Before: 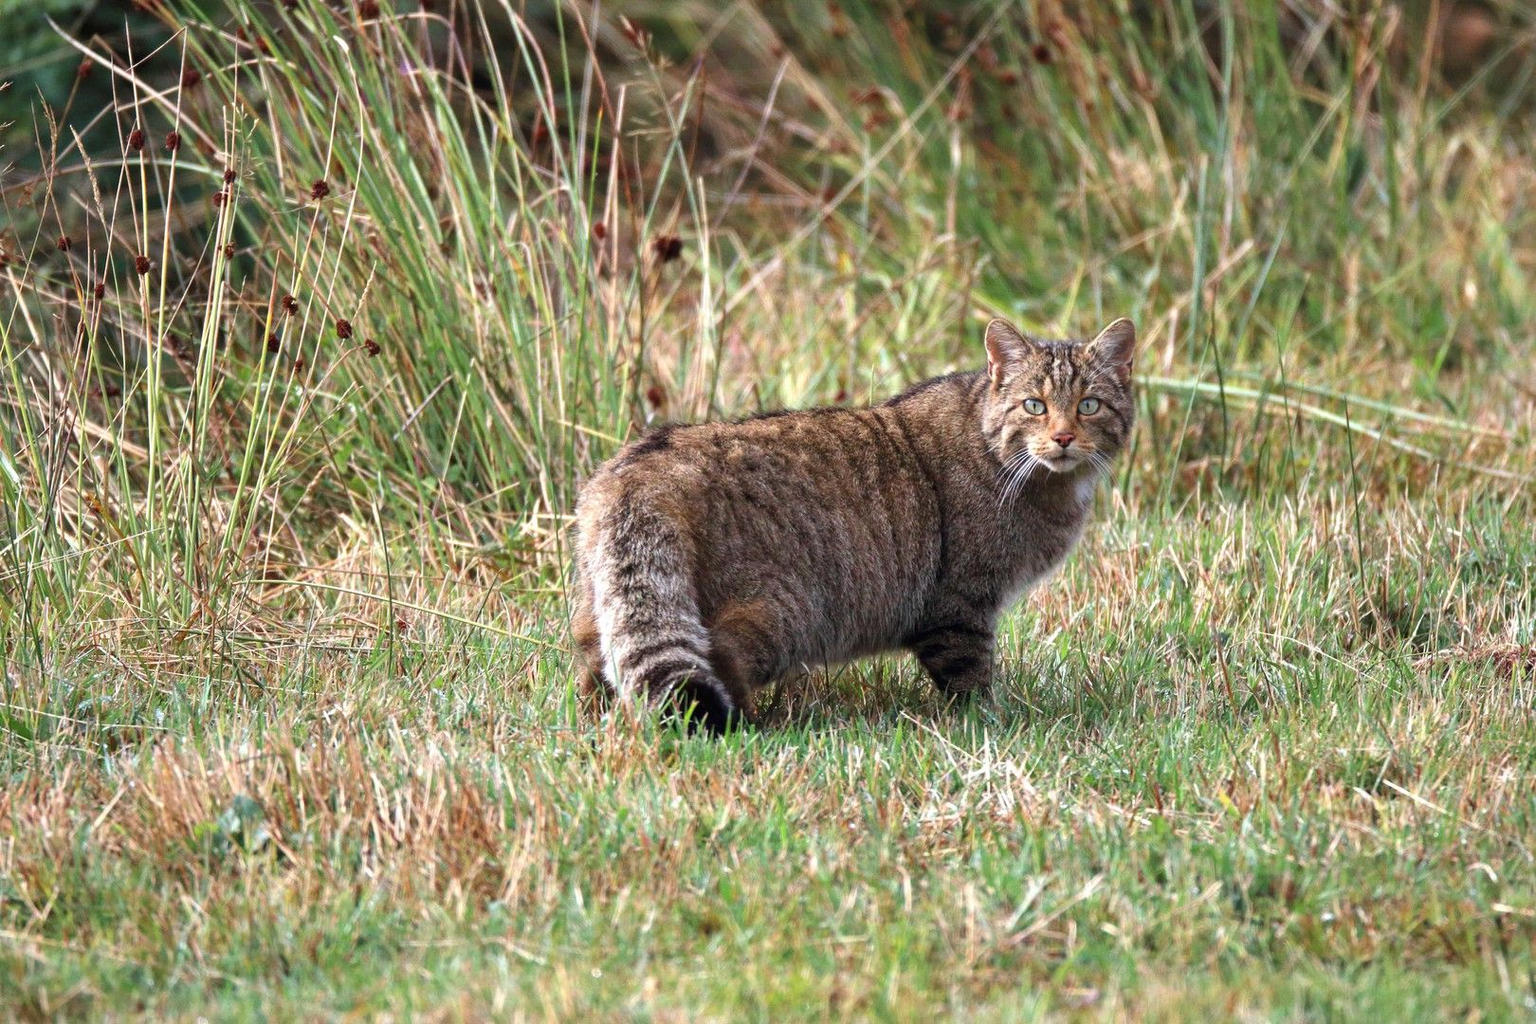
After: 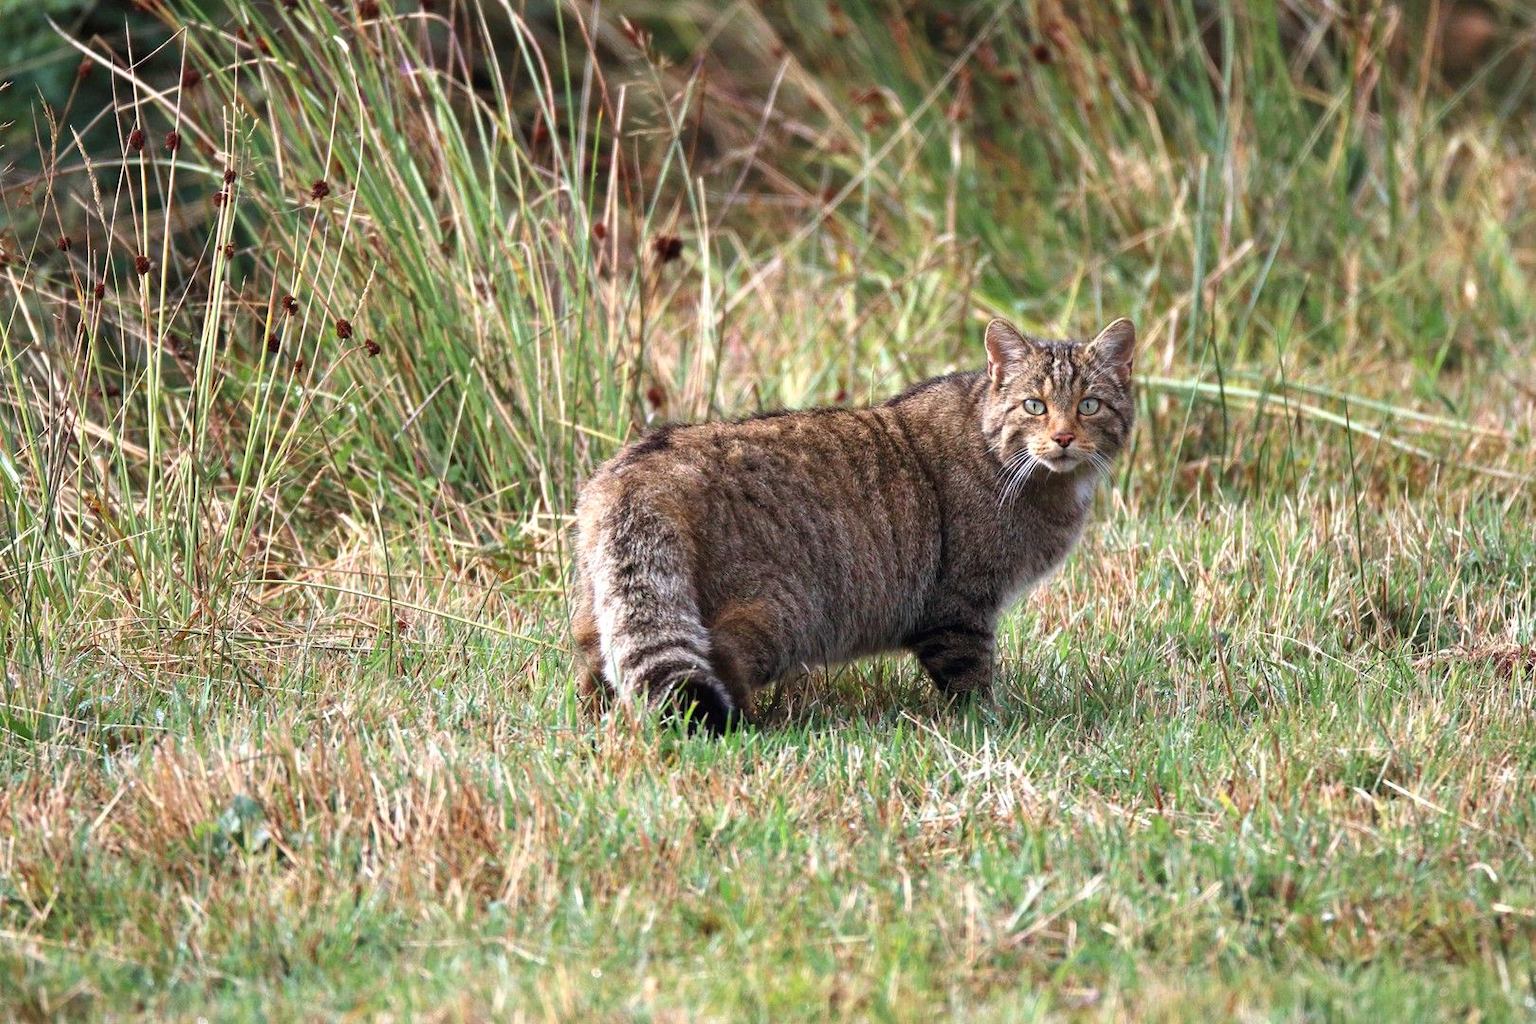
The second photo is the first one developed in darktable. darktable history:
shadows and highlights: shadows -1.43, highlights 40.62
